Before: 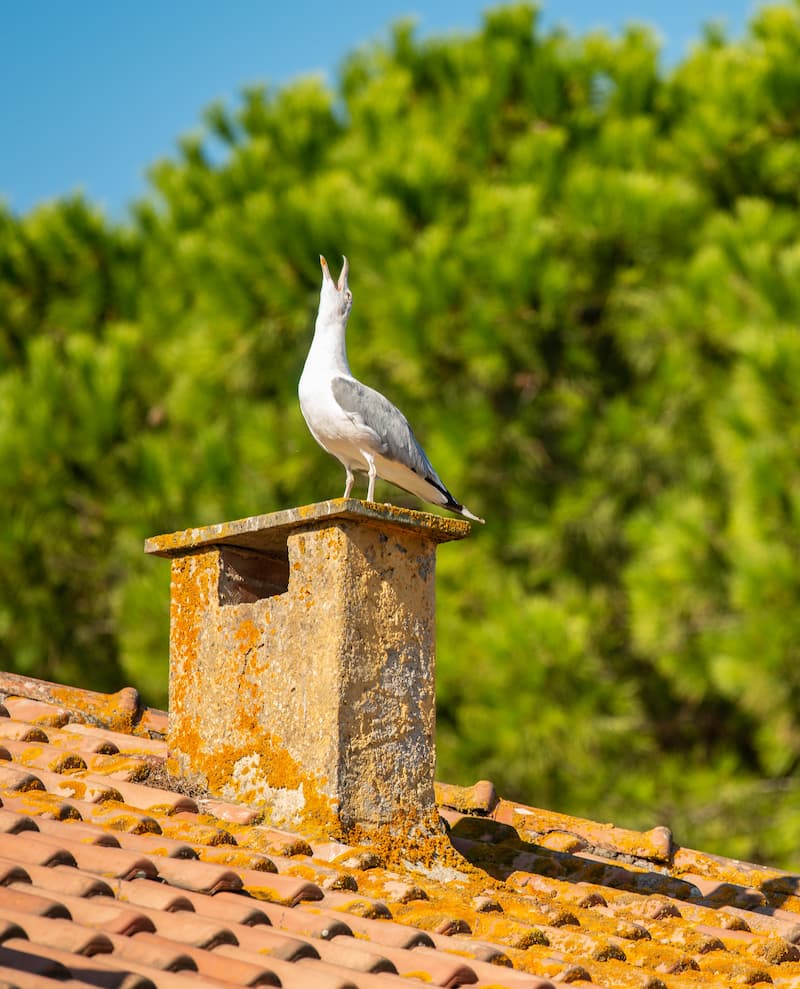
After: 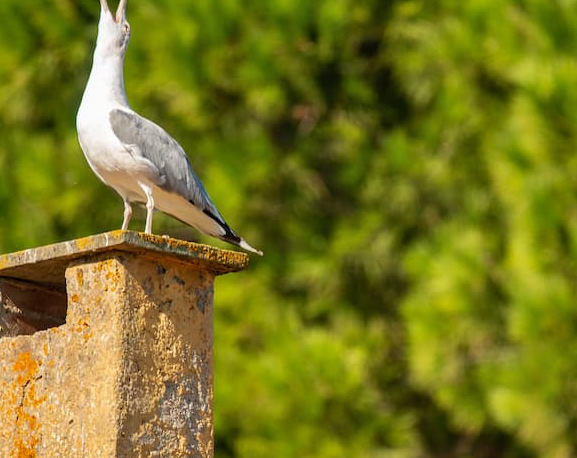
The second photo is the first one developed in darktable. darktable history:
crop and rotate: left 27.798%, top 27.17%, bottom 26.518%
shadows and highlights: shadows 48.17, highlights -42.27, soften with gaussian
